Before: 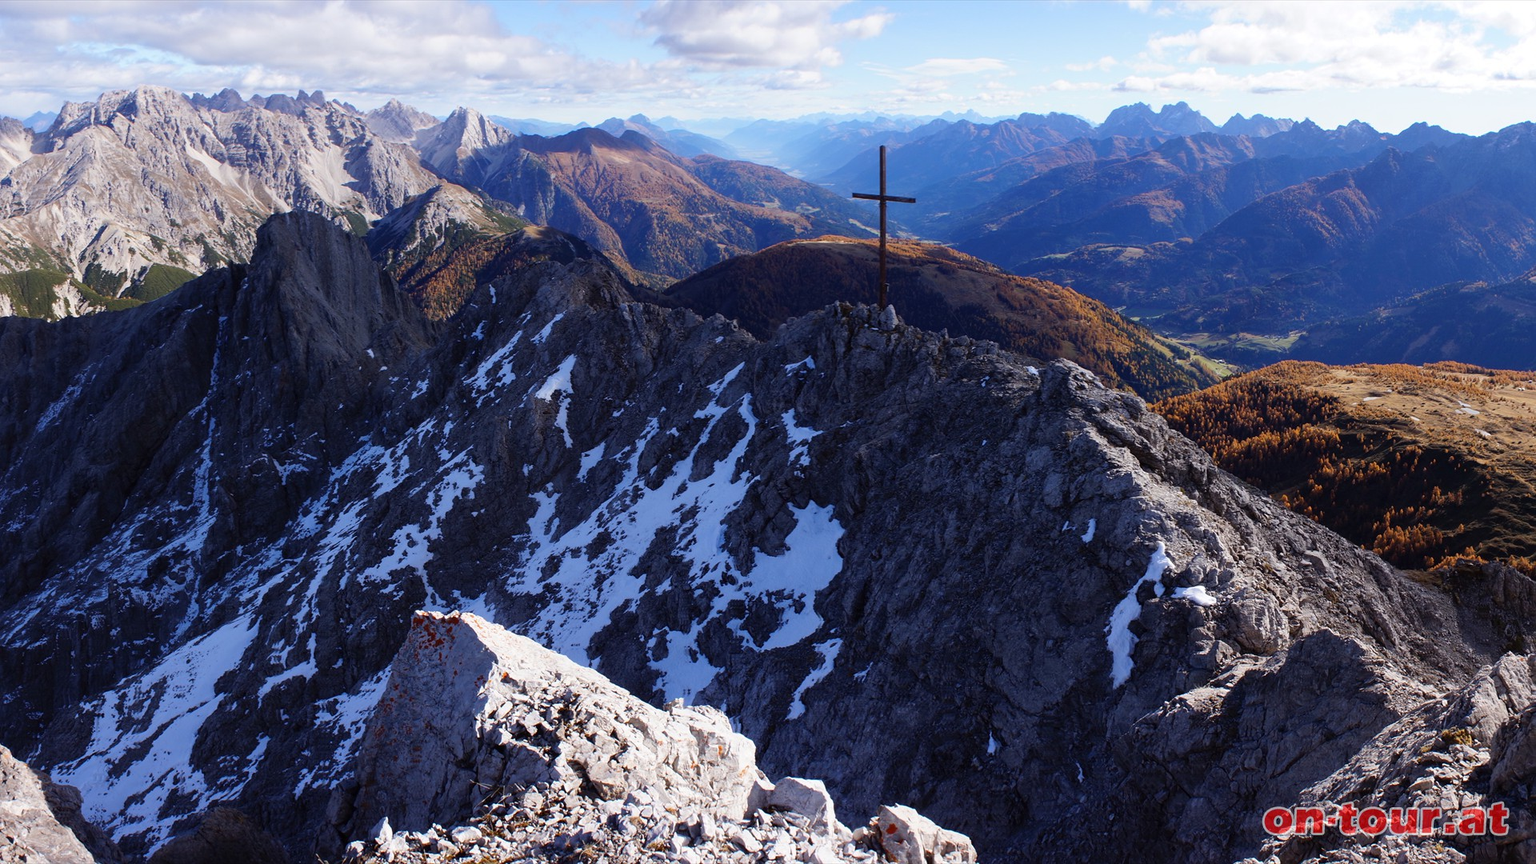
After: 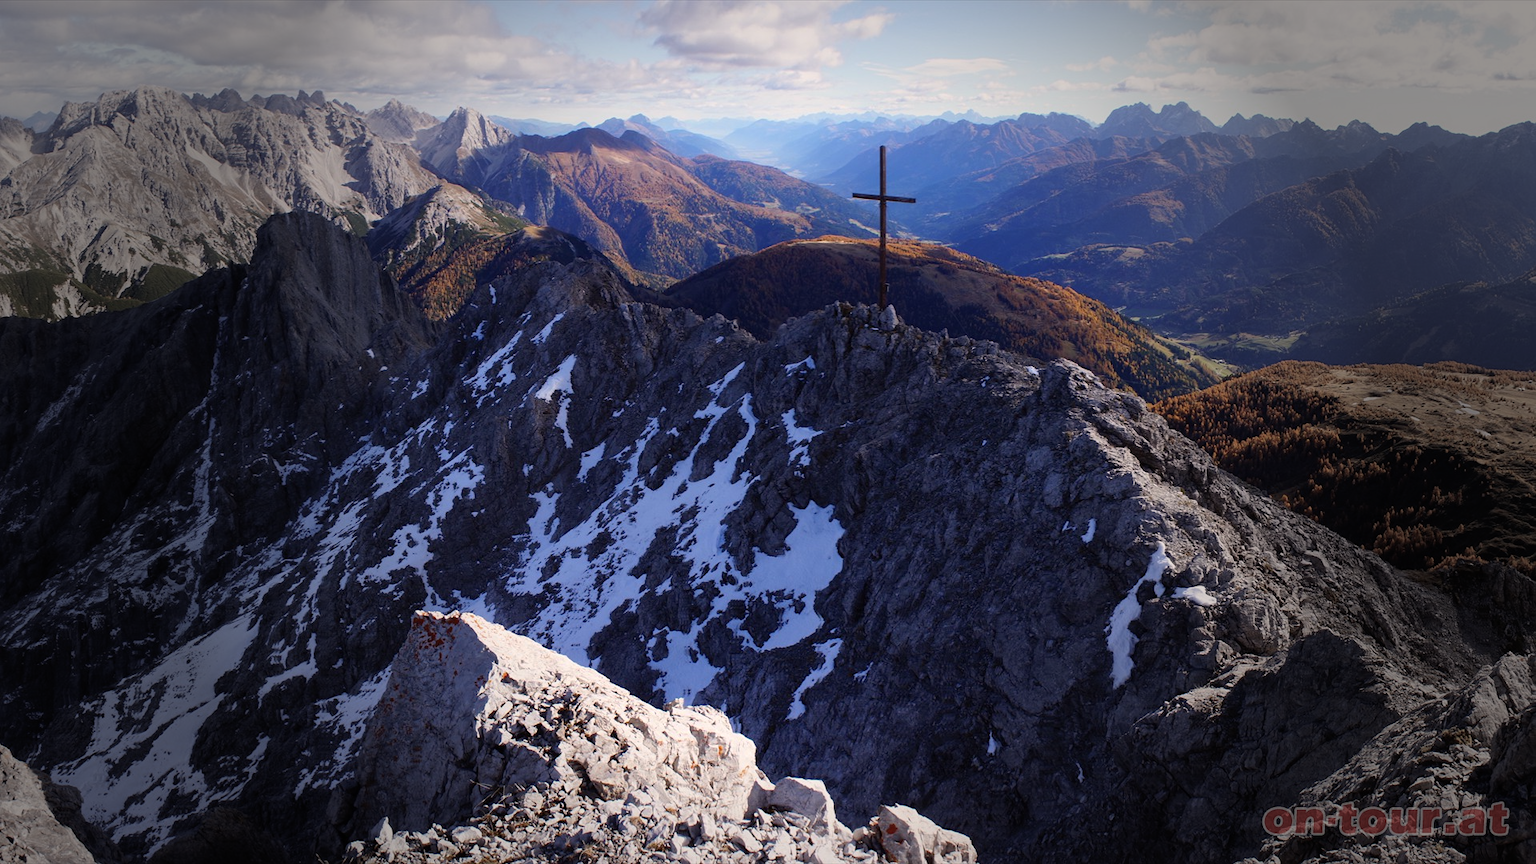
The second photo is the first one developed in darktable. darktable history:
color correction: highlights a* 3.54, highlights b* 5.07
vignetting: fall-off start 39.93%, fall-off radius 40.69%, brightness -0.709, saturation -0.479
